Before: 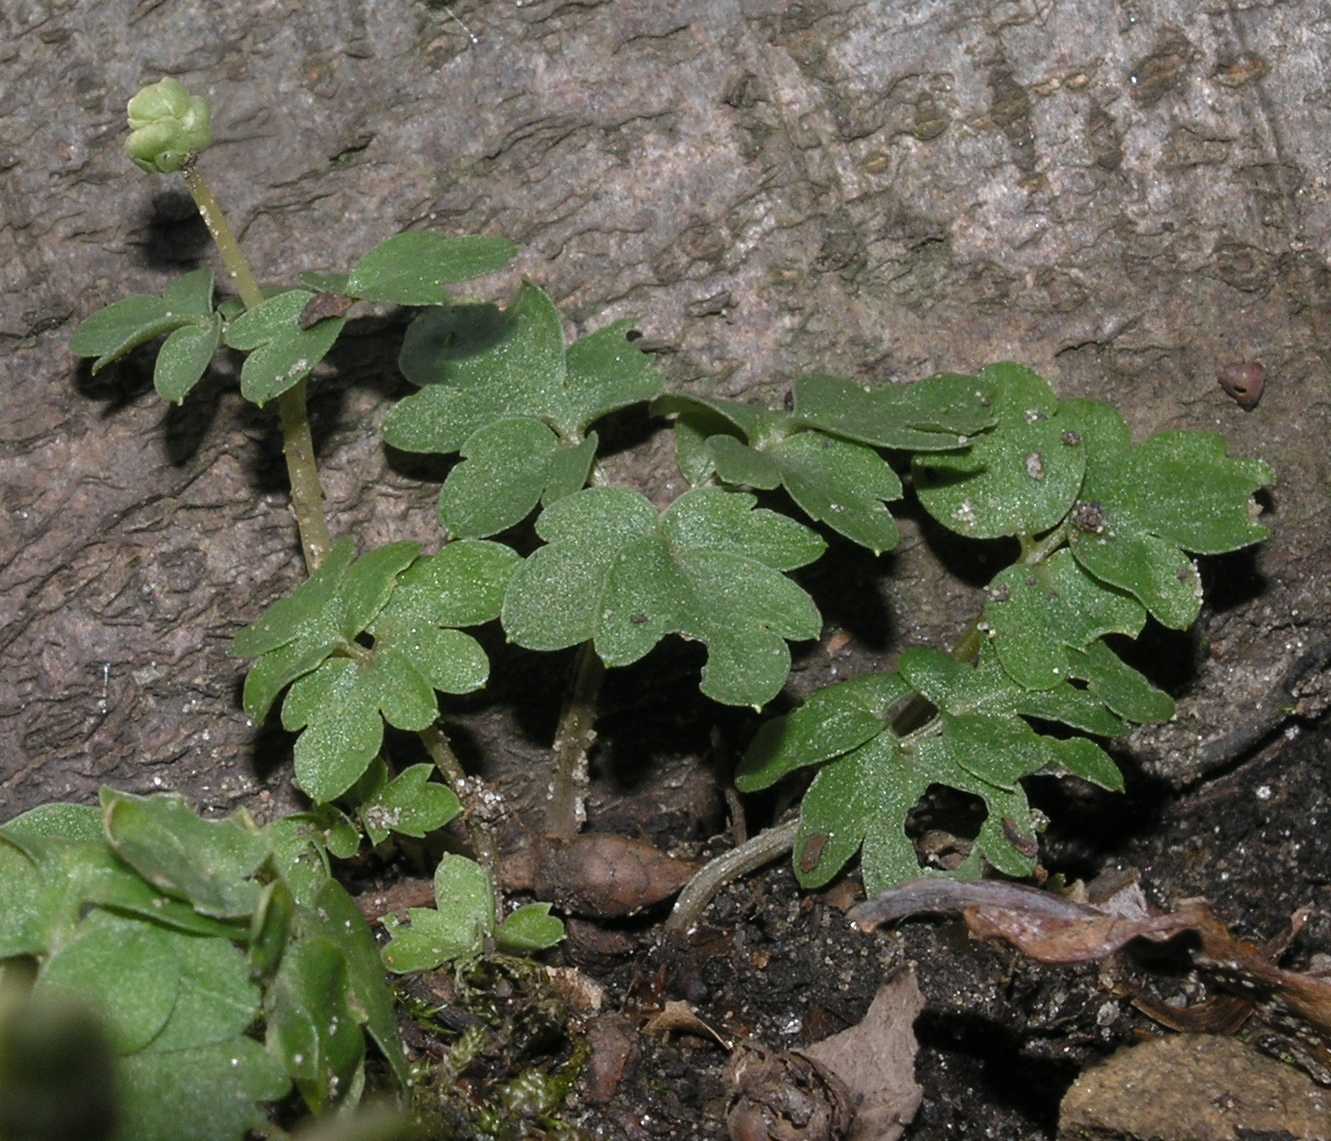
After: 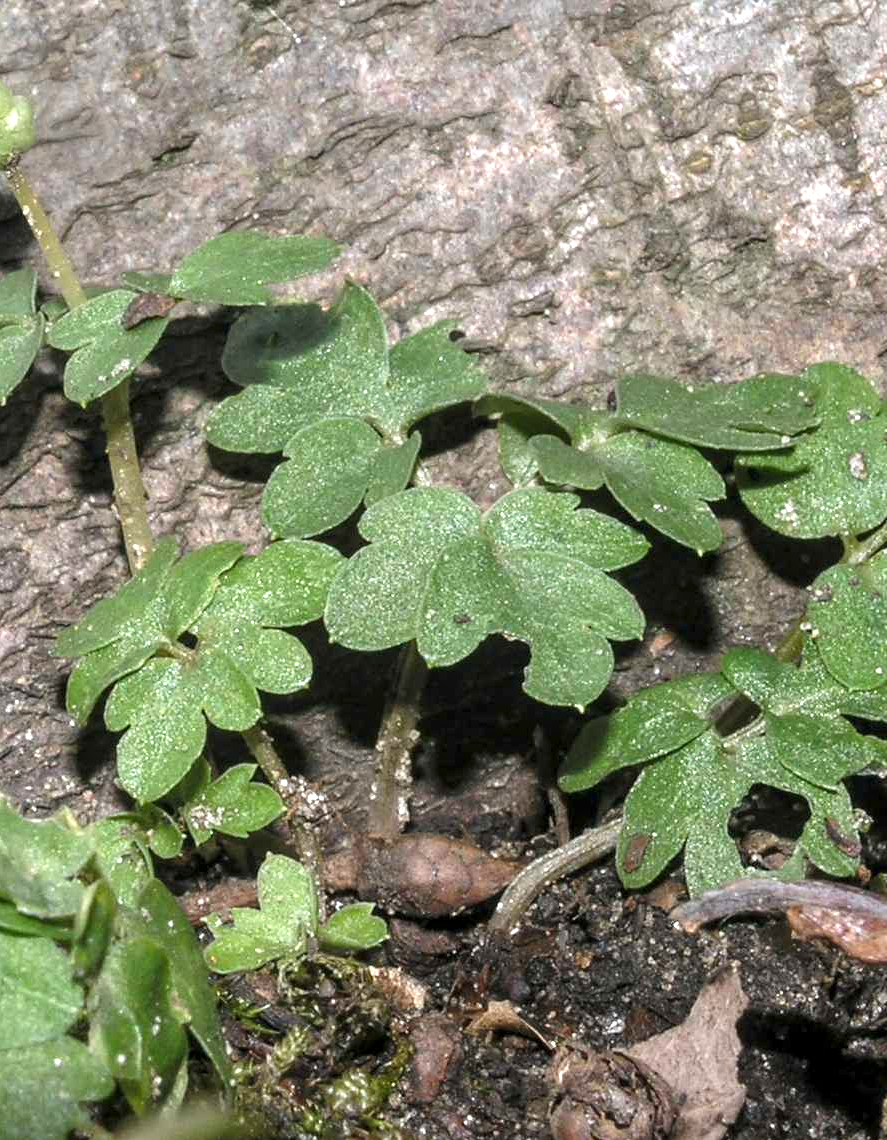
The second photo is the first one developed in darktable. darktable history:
exposure: black level correction 0, exposure 1 EV, compensate exposure bias true, compensate highlight preservation false
crop and rotate: left 13.342%, right 19.991%
local contrast: on, module defaults
